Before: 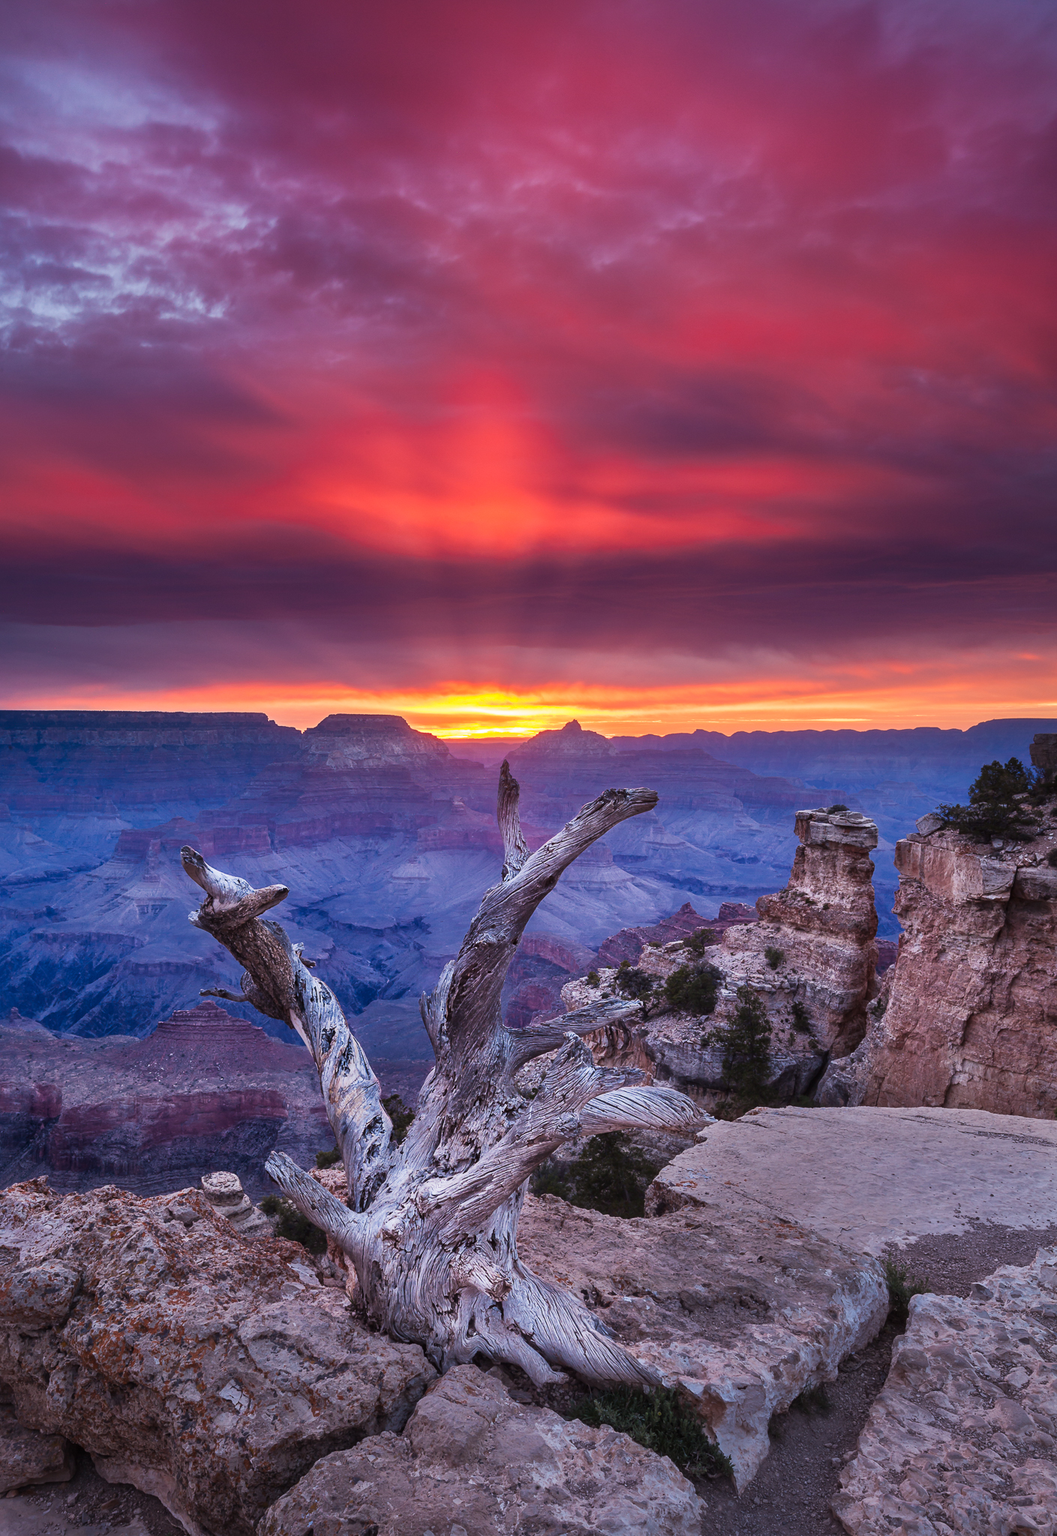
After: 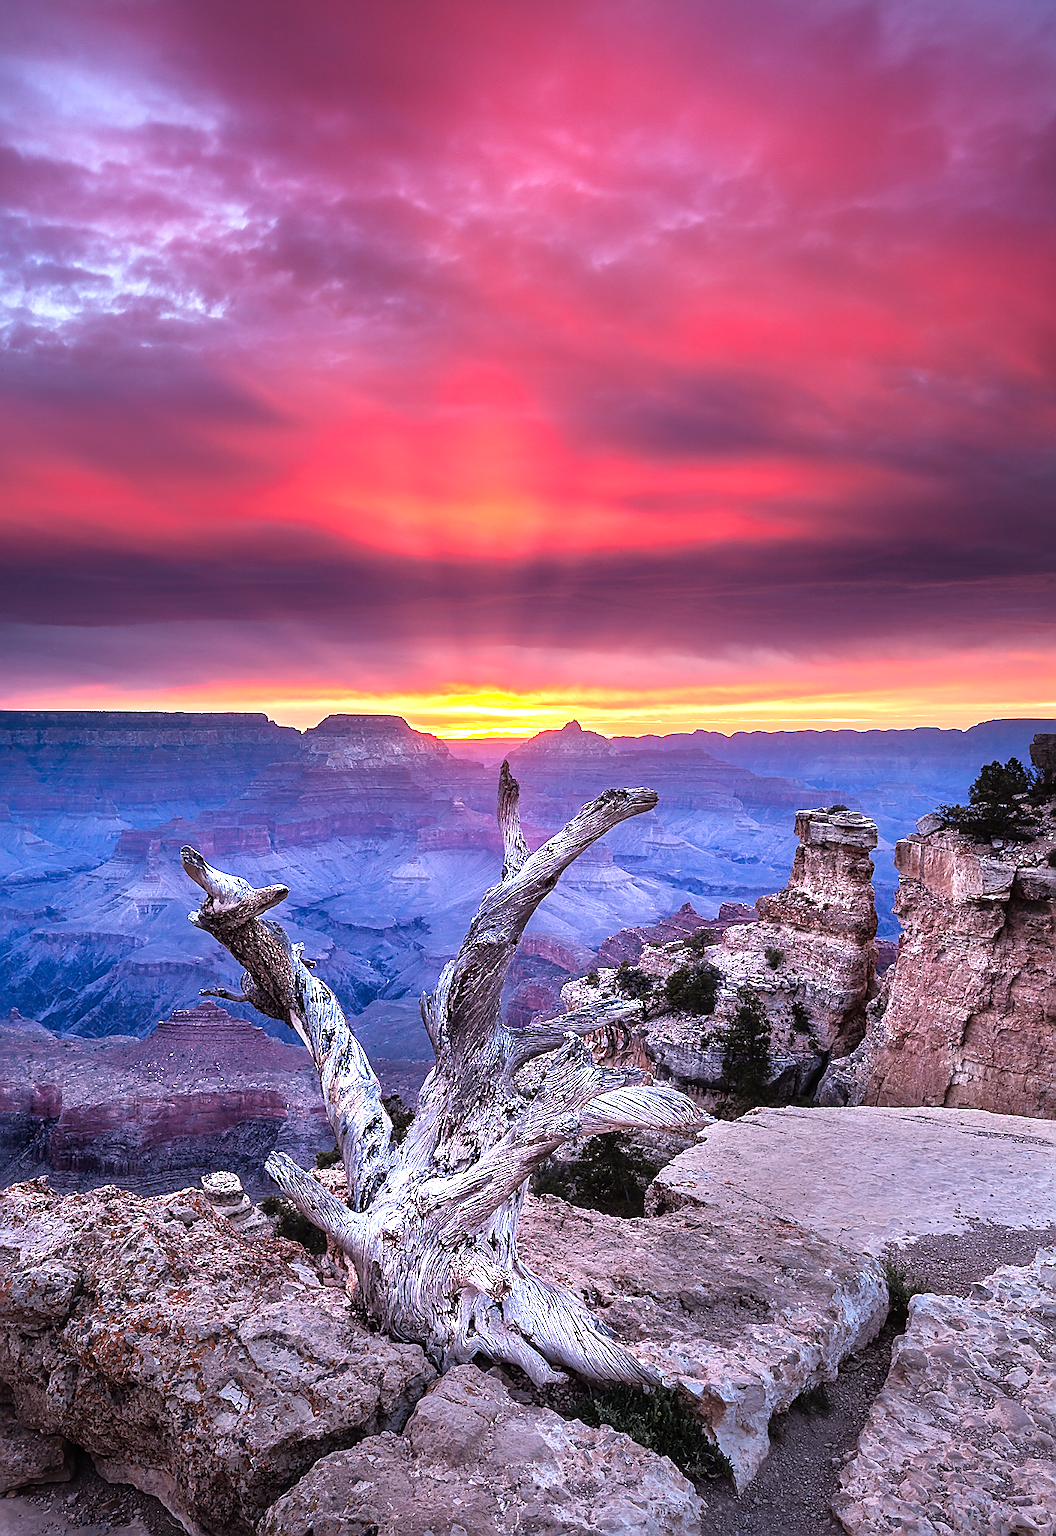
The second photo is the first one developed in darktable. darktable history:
sharpen: radius 1.416, amount 1.249, threshold 0.742
tone equalizer: -8 EV -1.12 EV, -7 EV -1.01 EV, -6 EV -0.837 EV, -5 EV -0.562 EV, -3 EV 0.602 EV, -2 EV 0.837 EV, -1 EV 1.01 EV, +0 EV 1.08 EV
